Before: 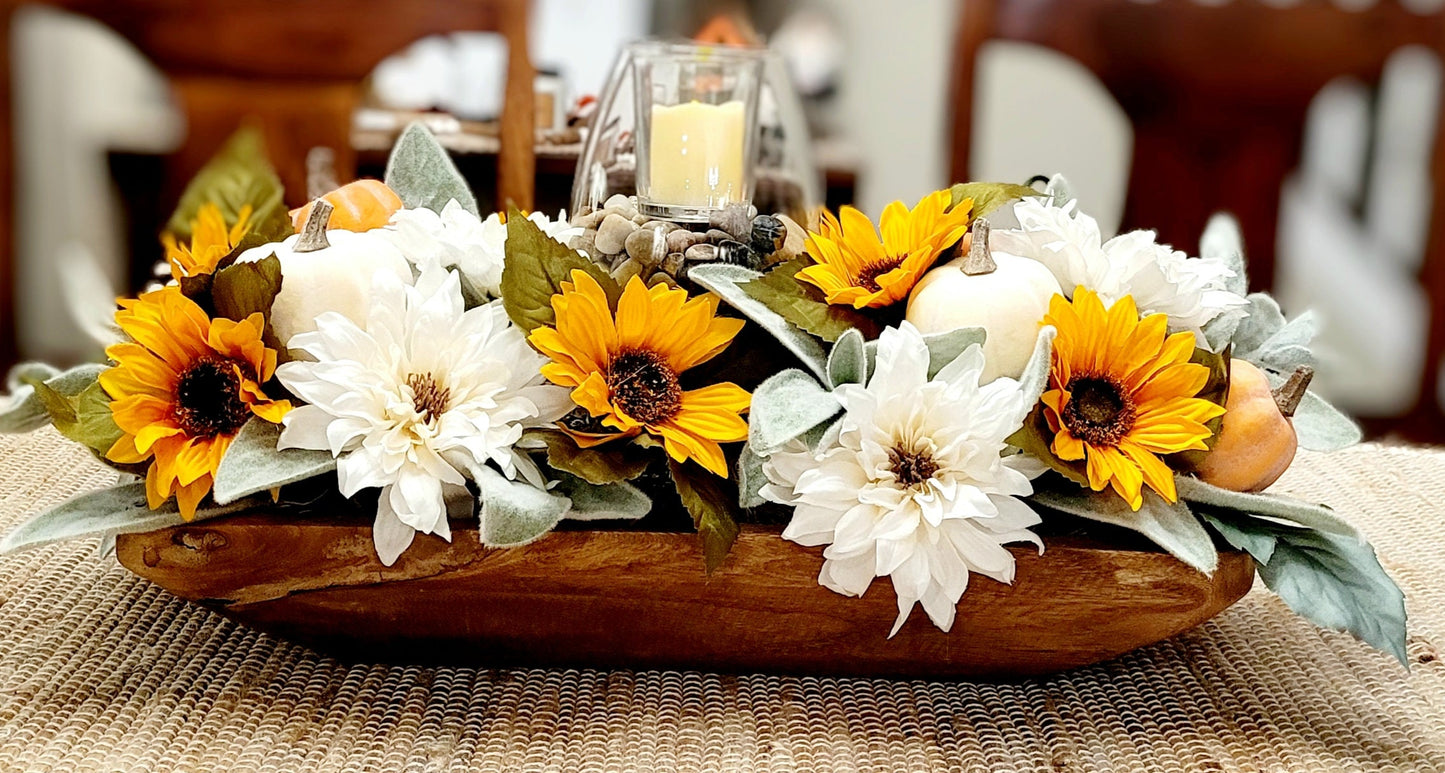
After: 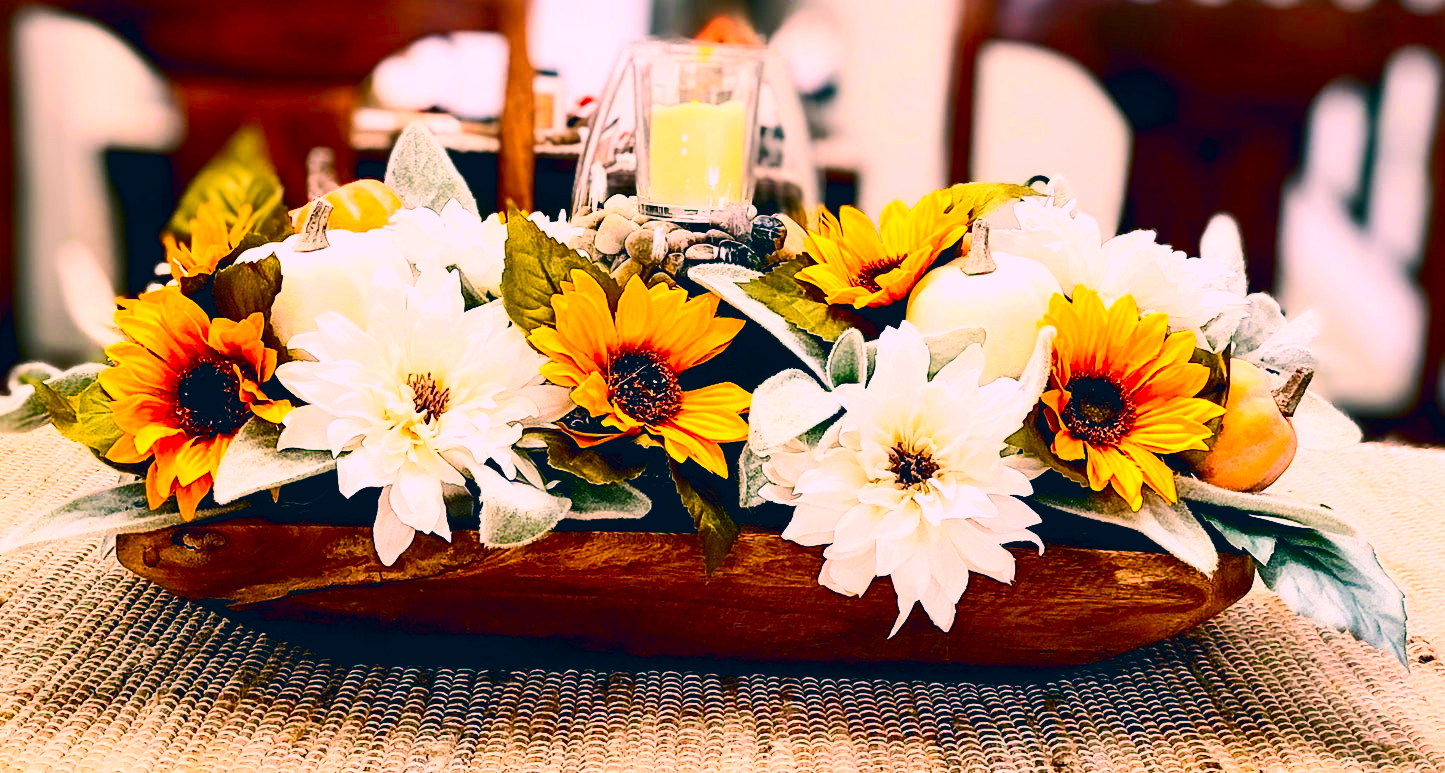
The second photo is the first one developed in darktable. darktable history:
color correction: highlights a* 17.03, highlights b* 0.205, shadows a* -15.38, shadows b* -14.56, saturation 1.5
contrast brightness saturation: contrast 0.4, brightness 0.1, saturation 0.21
